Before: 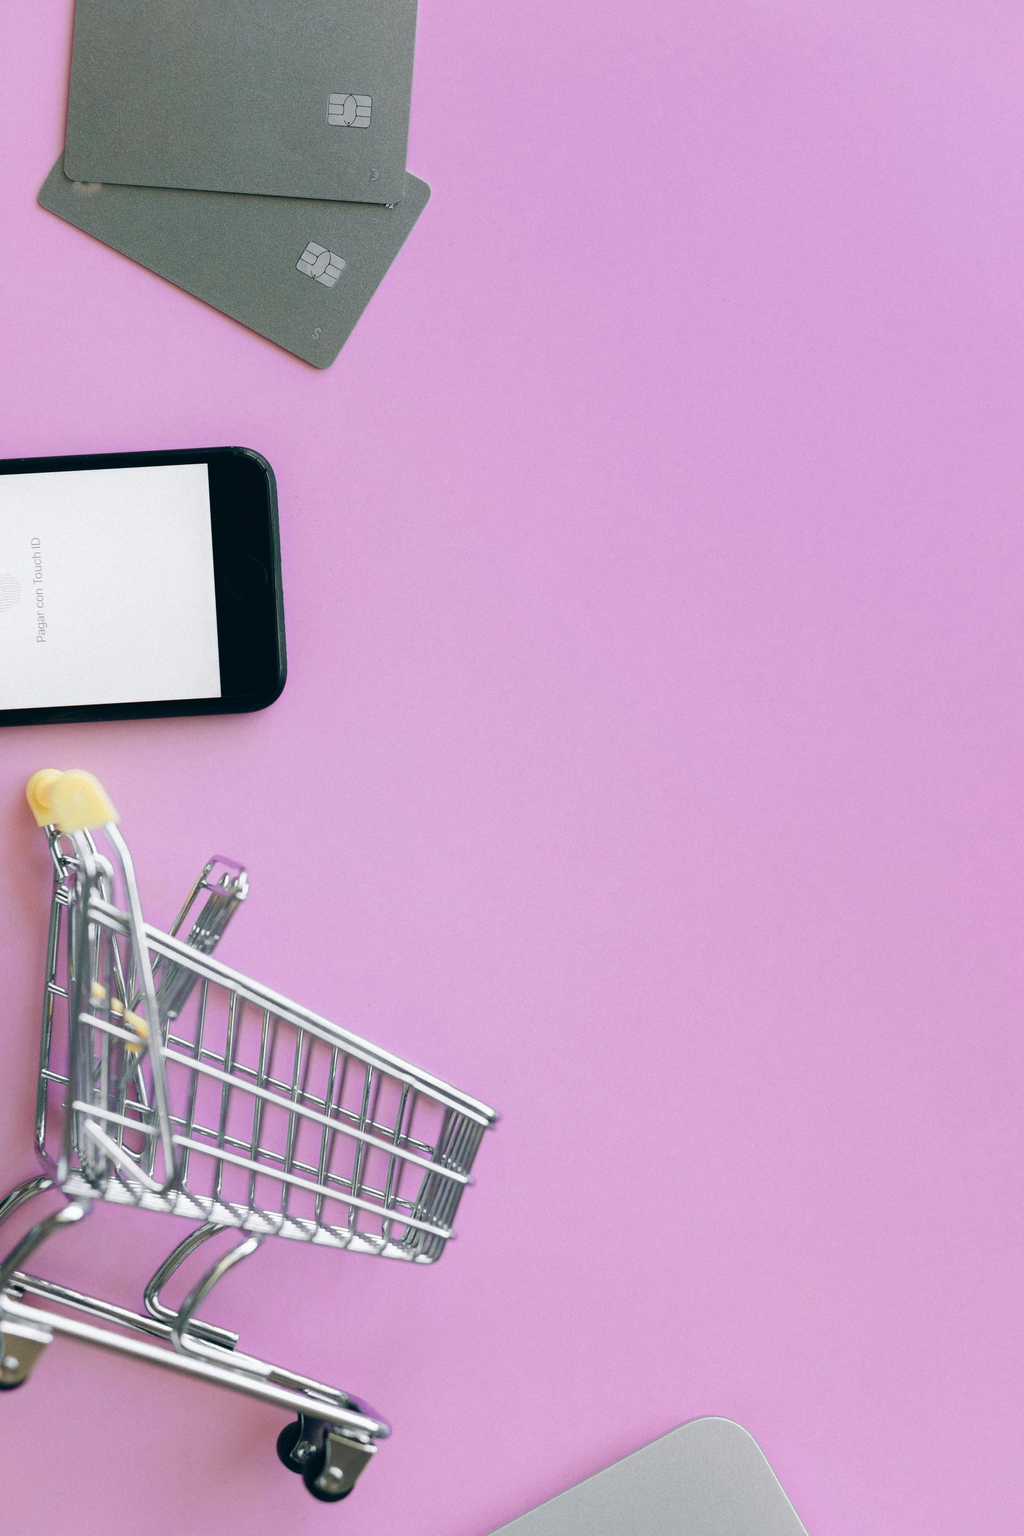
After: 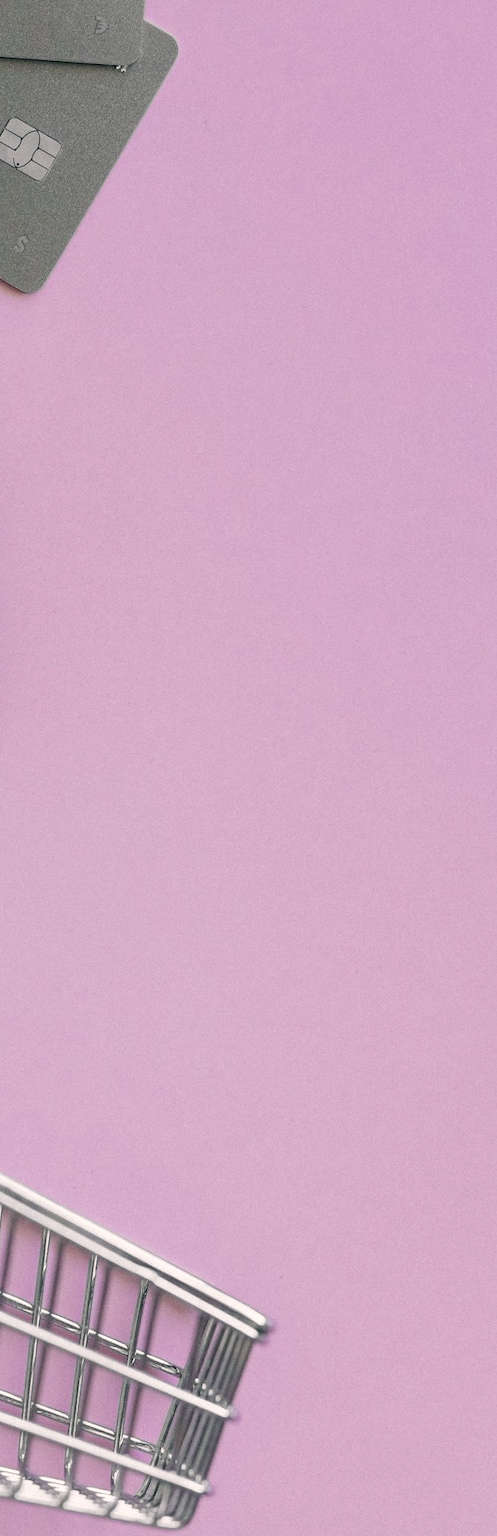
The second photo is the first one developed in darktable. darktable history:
crop and rotate: left 29.476%, top 10.214%, right 35.32%, bottom 17.333%
color correction: highlights a* 5.59, highlights b* 5.24, saturation 0.68
